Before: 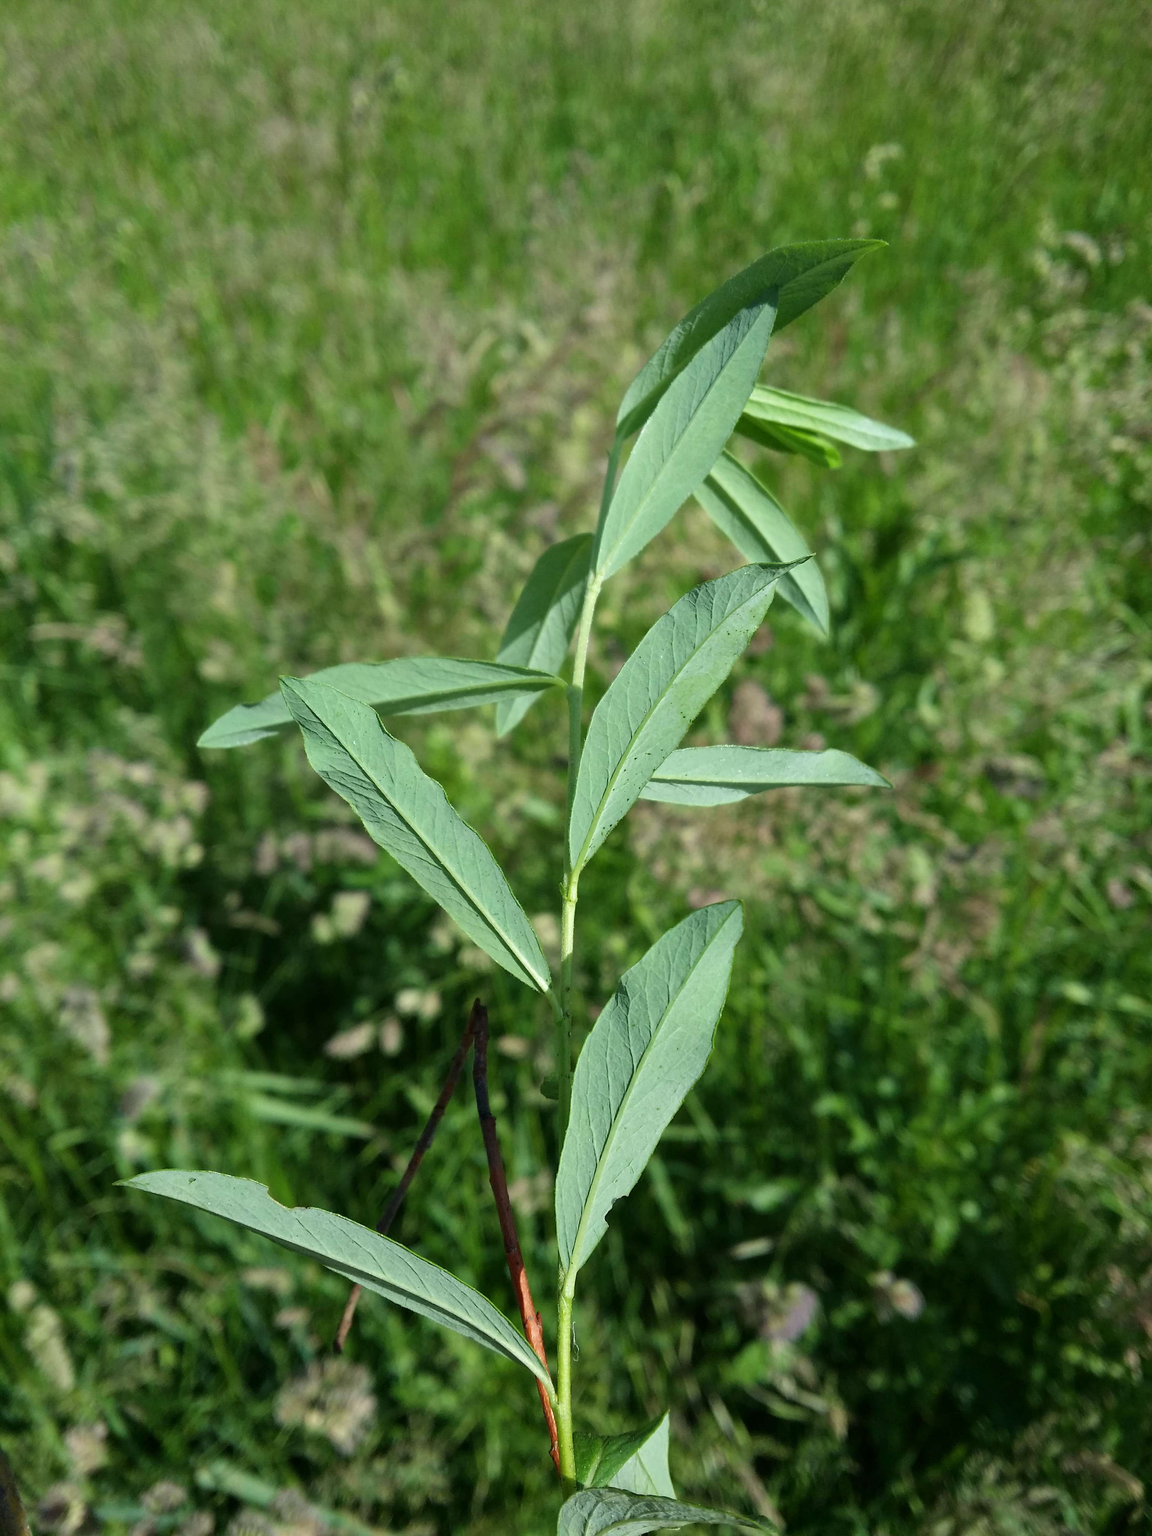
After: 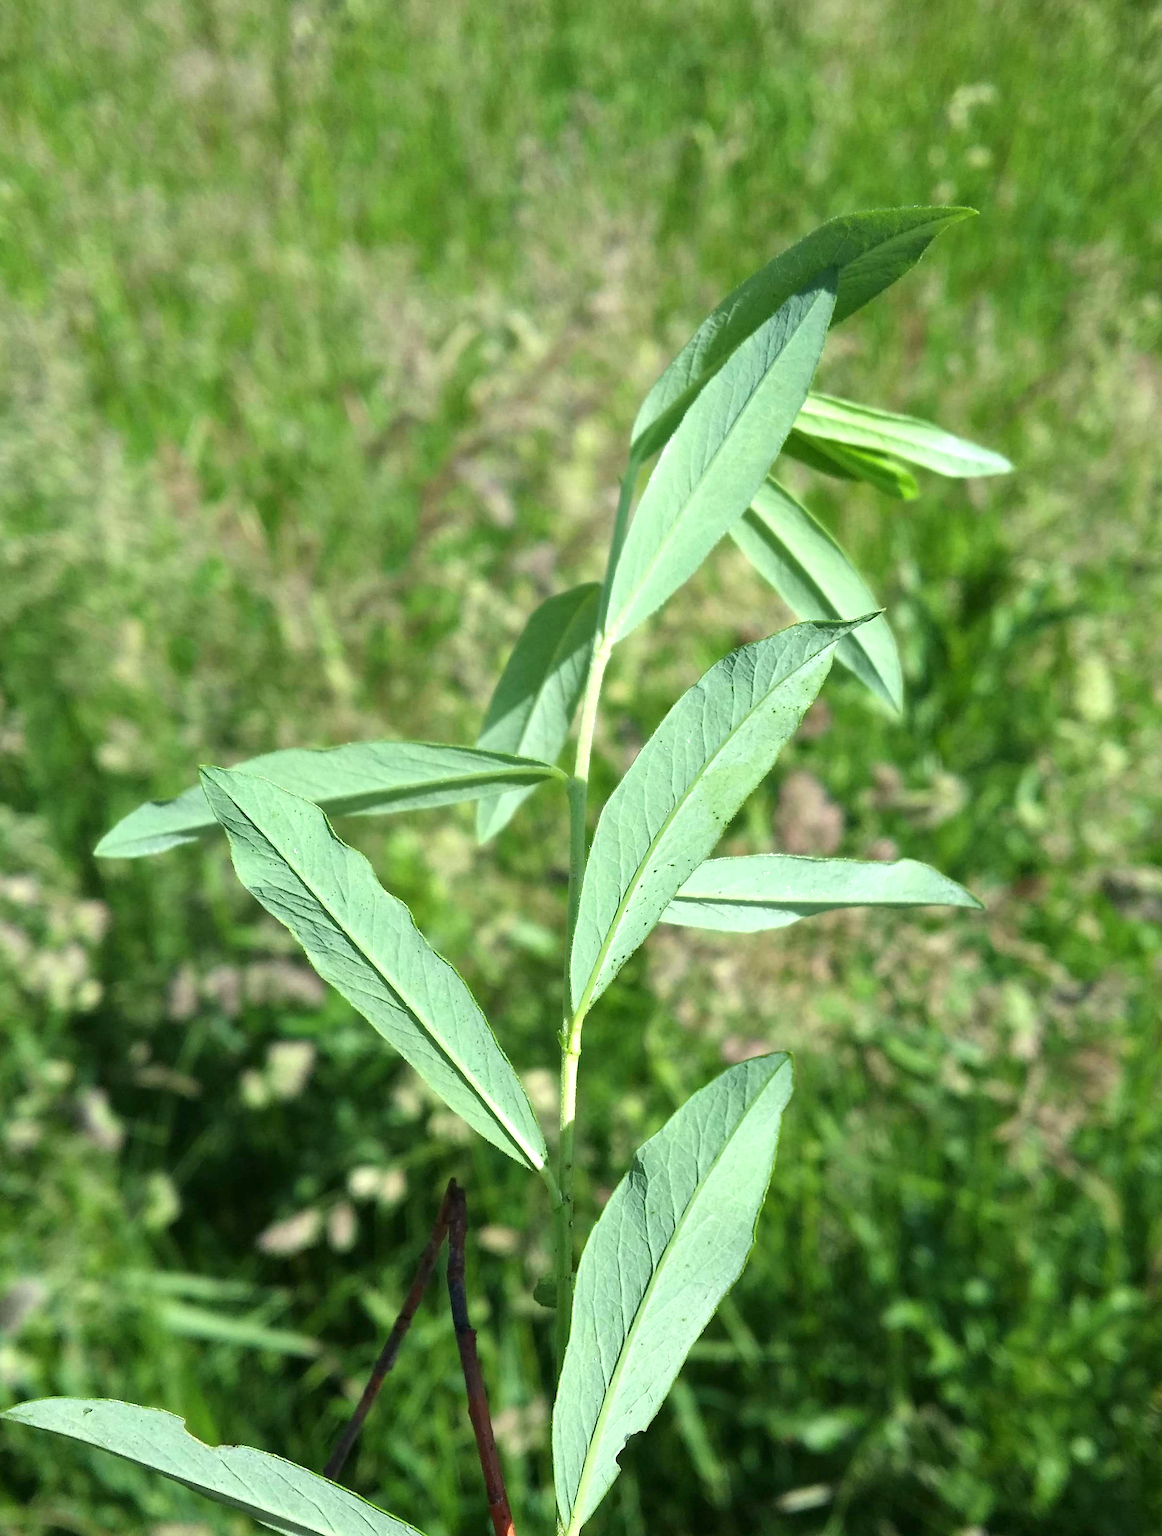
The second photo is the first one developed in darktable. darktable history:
crop and rotate: left 10.77%, top 5.1%, right 10.41%, bottom 16.76%
exposure: black level correction 0, exposure 0.7 EV, compensate exposure bias true, compensate highlight preservation false
